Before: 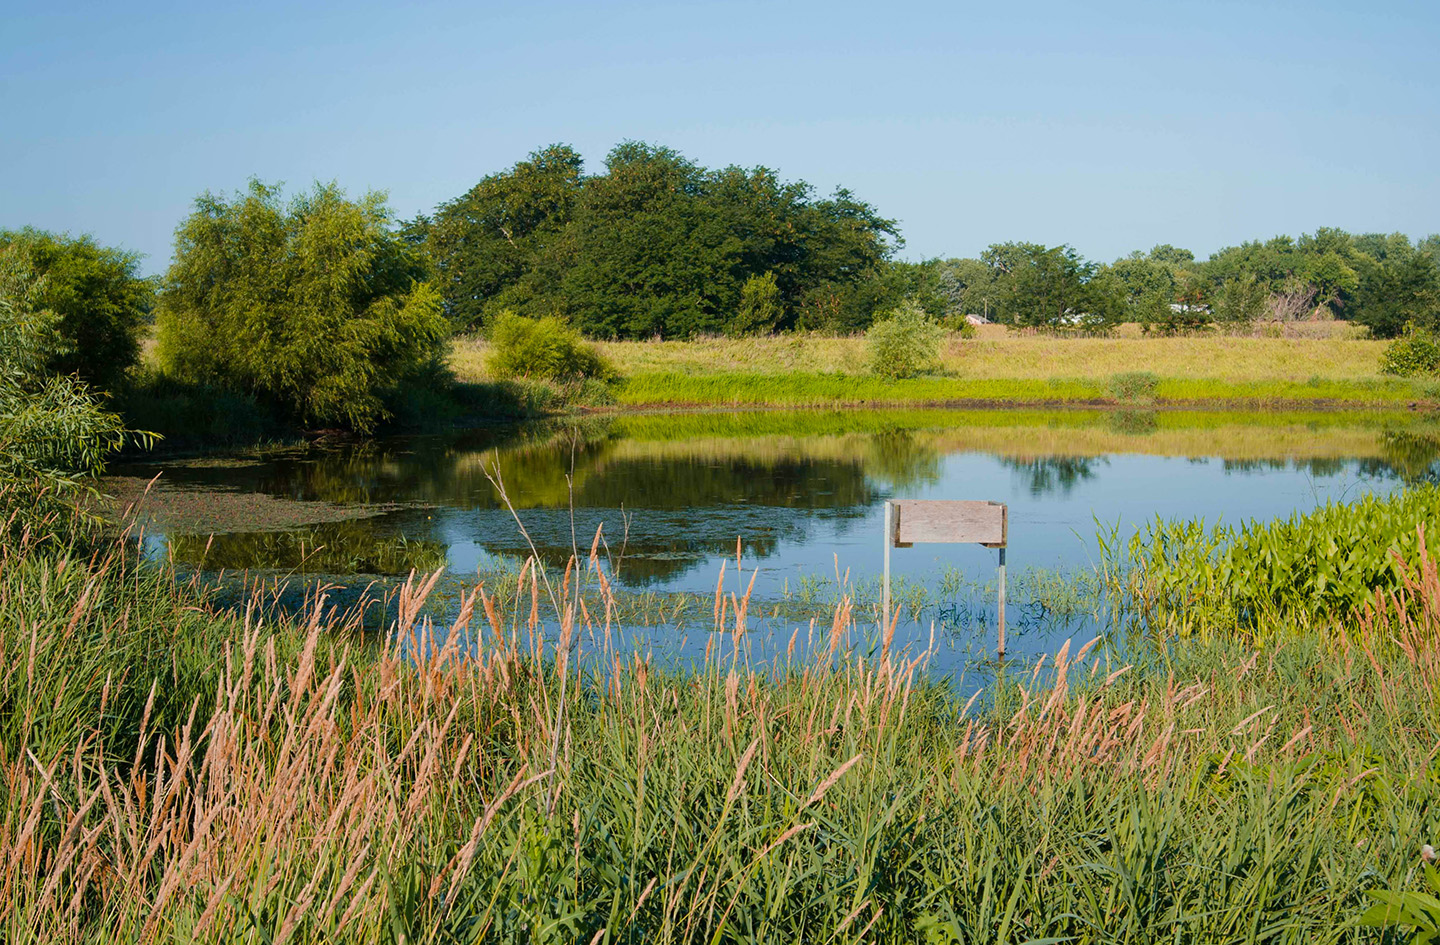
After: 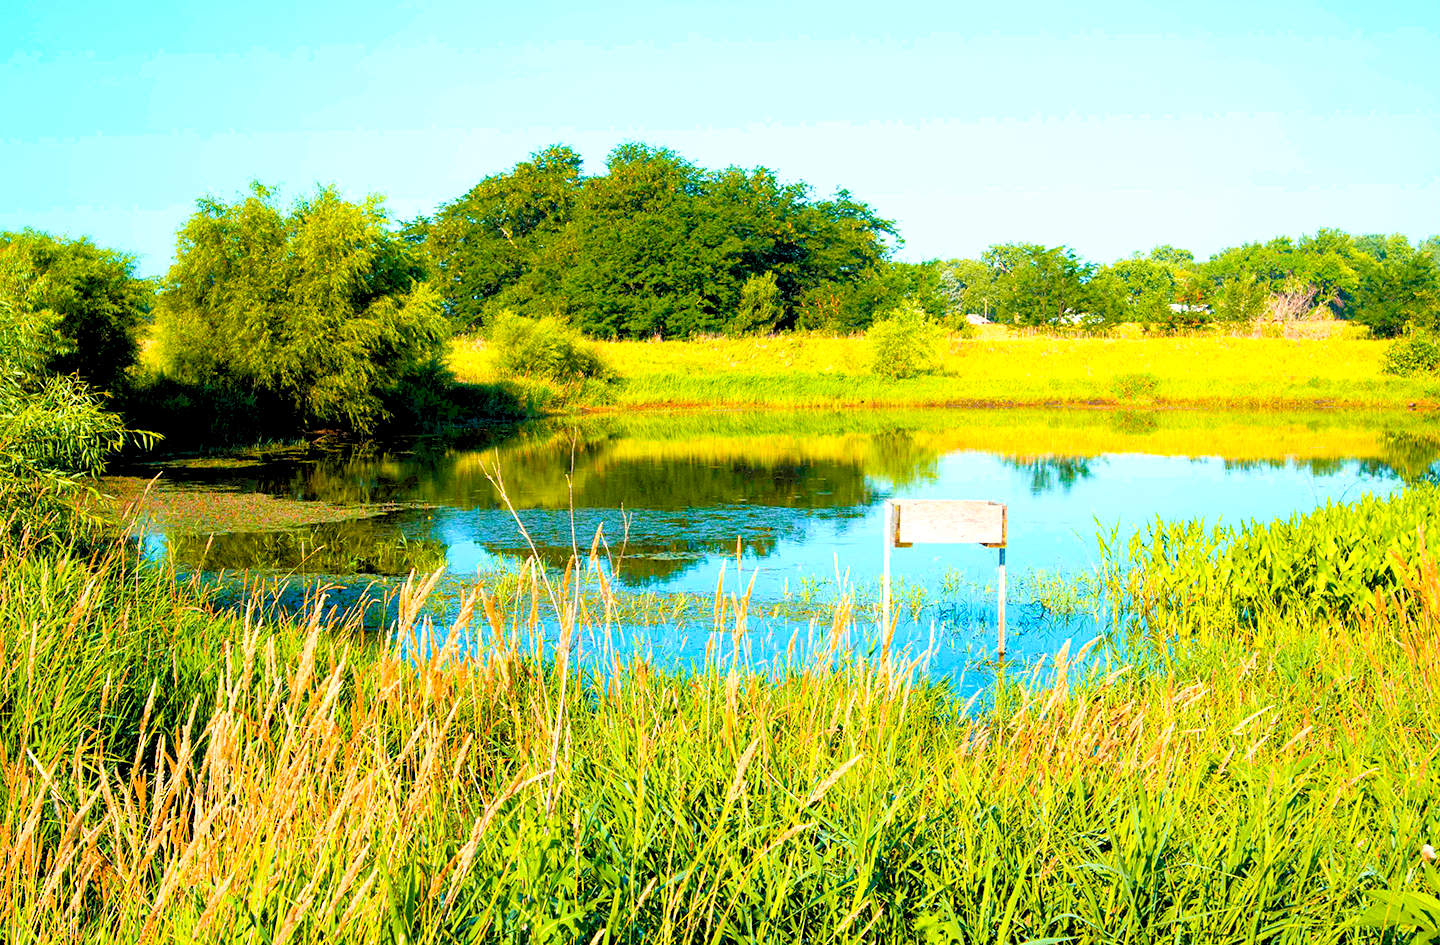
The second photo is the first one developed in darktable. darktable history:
exposure: black level correction 0, exposure 0.7 EV, compensate exposure bias true, compensate highlight preservation false
color balance rgb: linear chroma grading › global chroma 9%, perceptual saturation grading › global saturation 36%, perceptual saturation grading › shadows 35%, perceptual brilliance grading › global brilliance 15%, perceptual brilliance grading › shadows -35%, global vibrance 15%
levels: levels [0.072, 0.414, 0.976]
